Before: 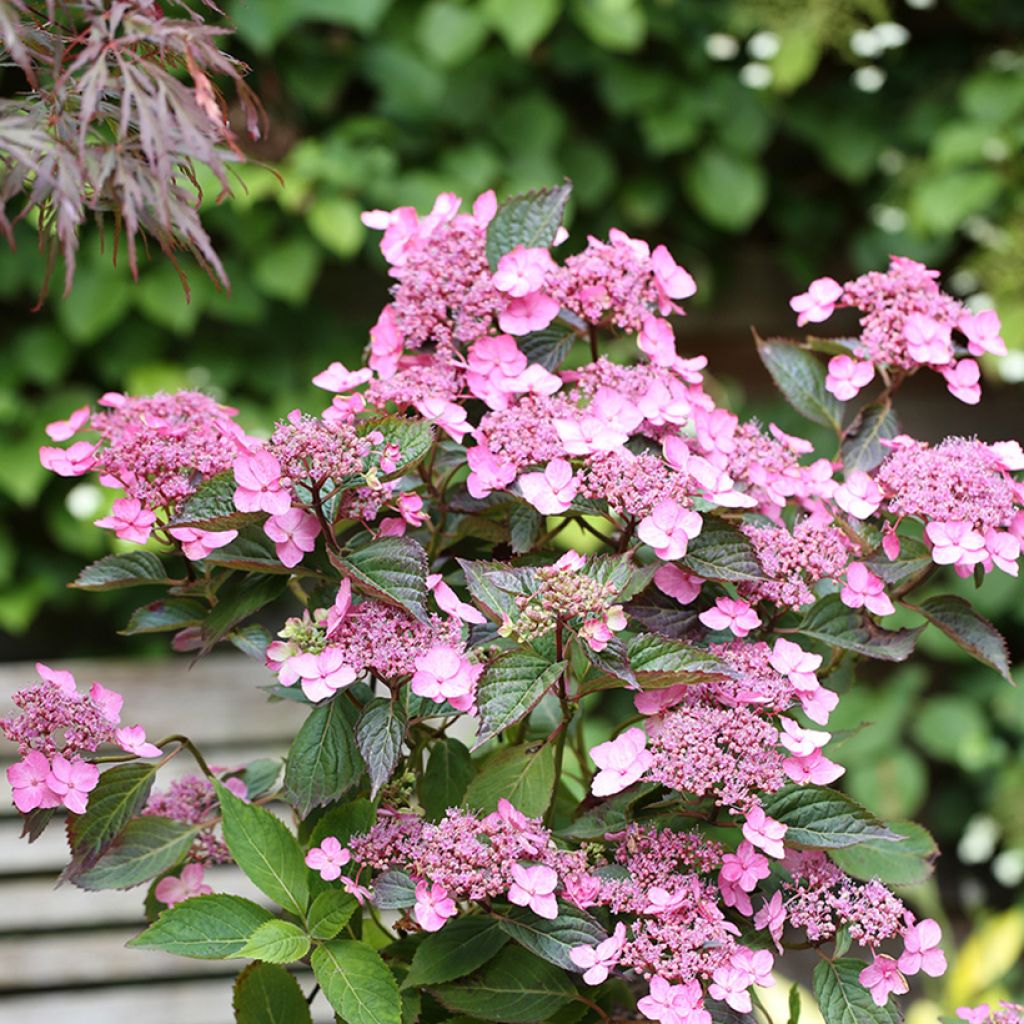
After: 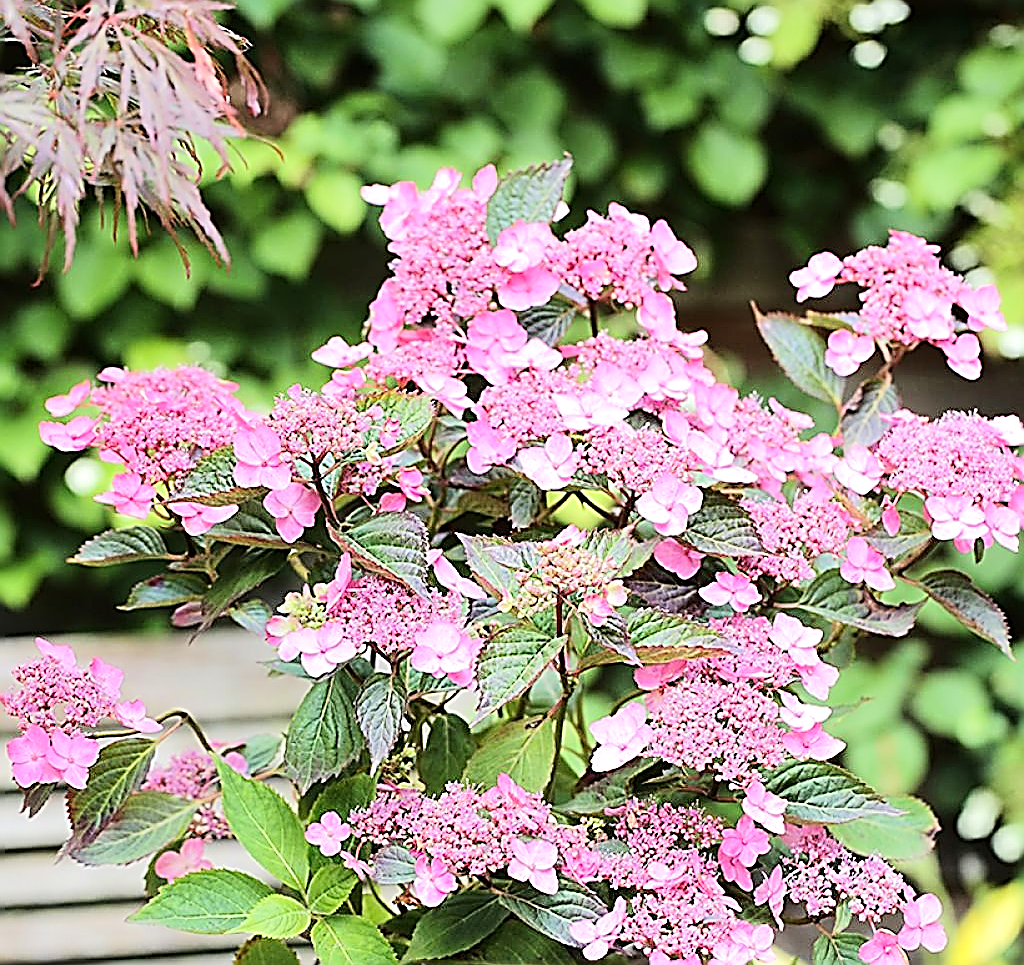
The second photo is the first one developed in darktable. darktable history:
sharpen: amount 1.856
tone equalizer: -7 EV 0.149 EV, -6 EV 0.597 EV, -5 EV 1.12 EV, -4 EV 1.31 EV, -3 EV 1.17 EV, -2 EV 0.6 EV, -1 EV 0.162 EV, edges refinement/feathering 500, mask exposure compensation -1.57 EV, preserve details no
base curve: curves: ch0 [(0, 0) (0.283, 0.295) (1, 1)], preserve colors none
crop and rotate: top 2.46%, bottom 3.242%
